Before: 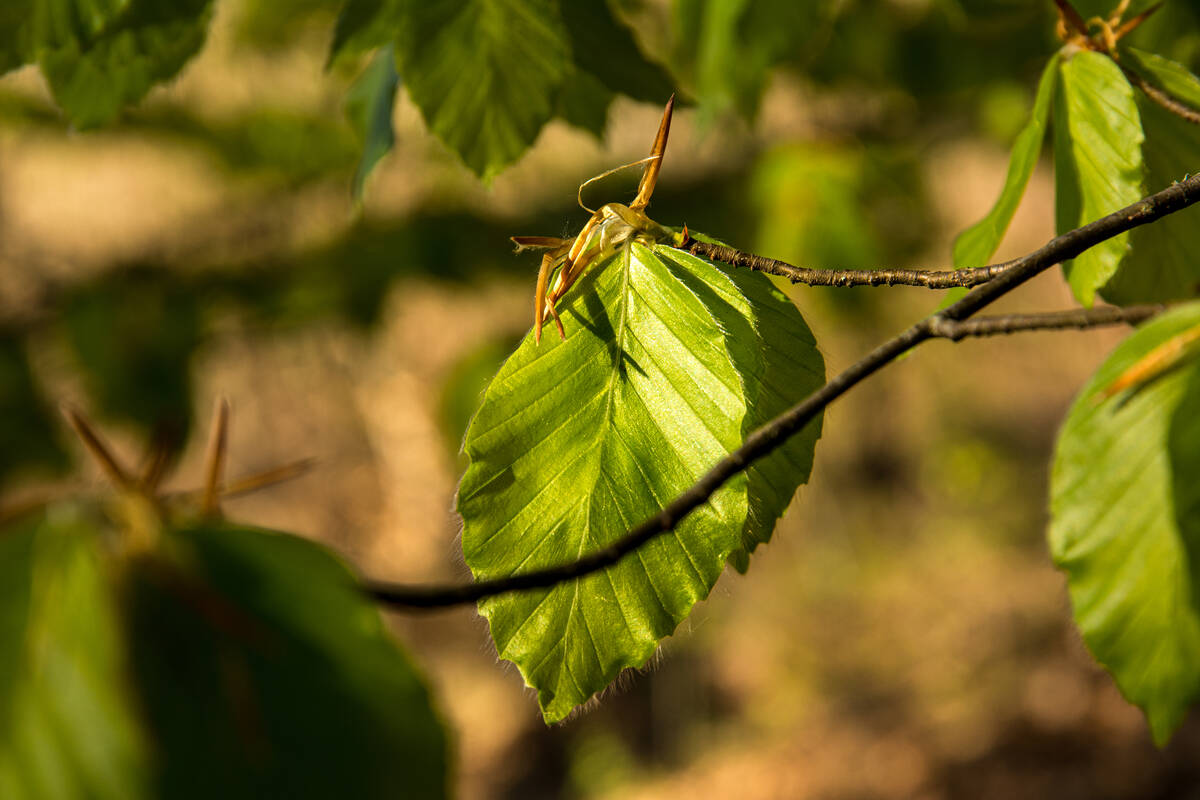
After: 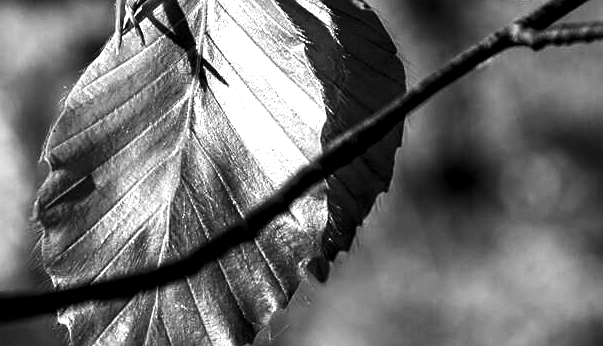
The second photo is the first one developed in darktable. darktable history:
exposure: black level correction 0.005, exposure 0.286 EV, compensate highlight preservation false
contrast brightness saturation: contrast 0.1, brightness -0.26, saturation 0.14
local contrast: highlights 100%, shadows 100%, detail 120%, midtone range 0.2
monochrome: a -74.22, b 78.2
color balance rgb: shadows lift › luminance -20%, power › hue 72.24°, highlights gain › luminance 15%, global offset › hue 171.6°, perceptual saturation grading › highlights -15%, perceptual saturation grading › shadows 25%, global vibrance 30%, contrast 10%
crop: left 35.03%, top 36.625%, right 14.663%, bottom 20.057%
white balance: red 0.982, blue 1.018
sharpen: radius 1.864, amount 0.398, threshold 1.271
